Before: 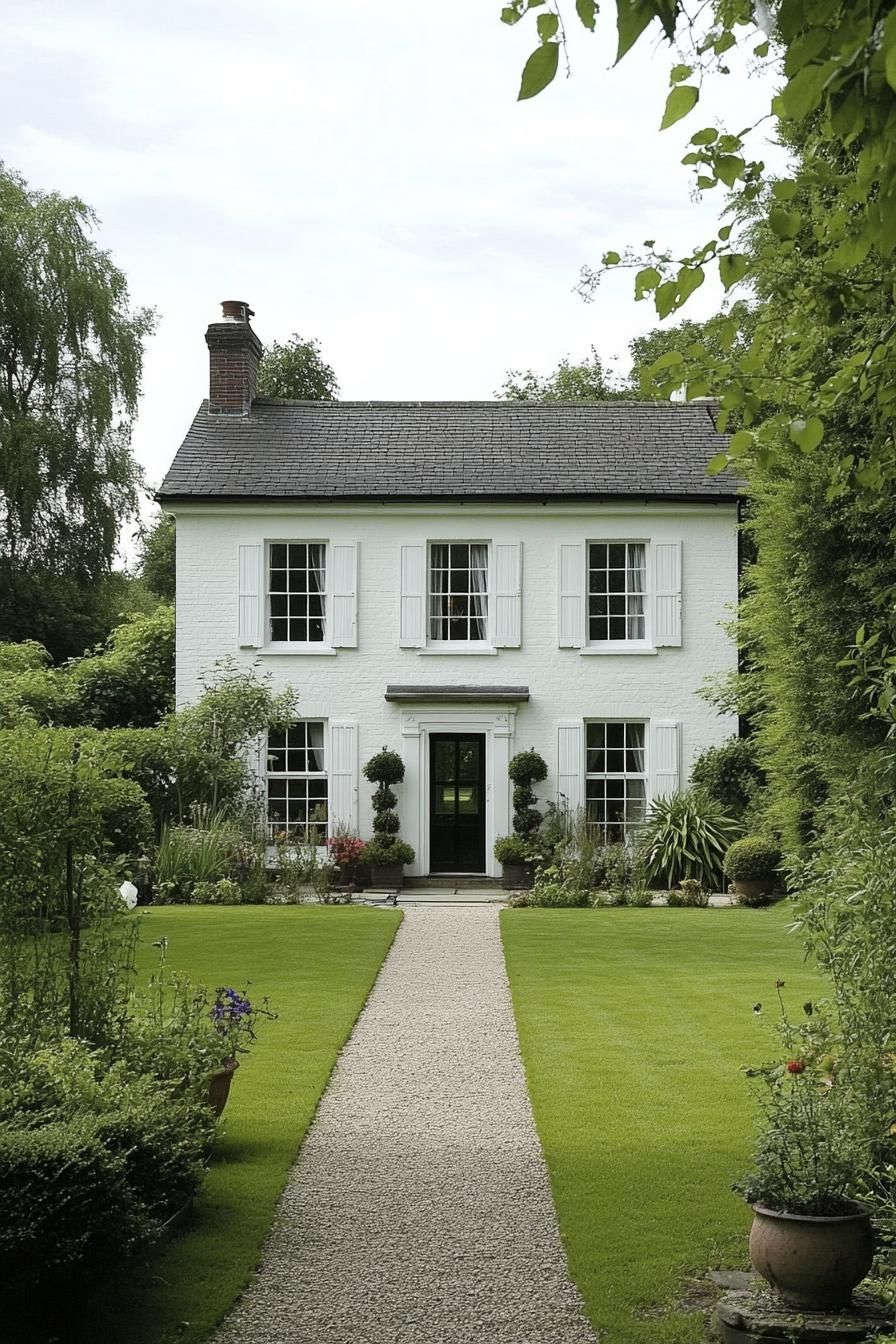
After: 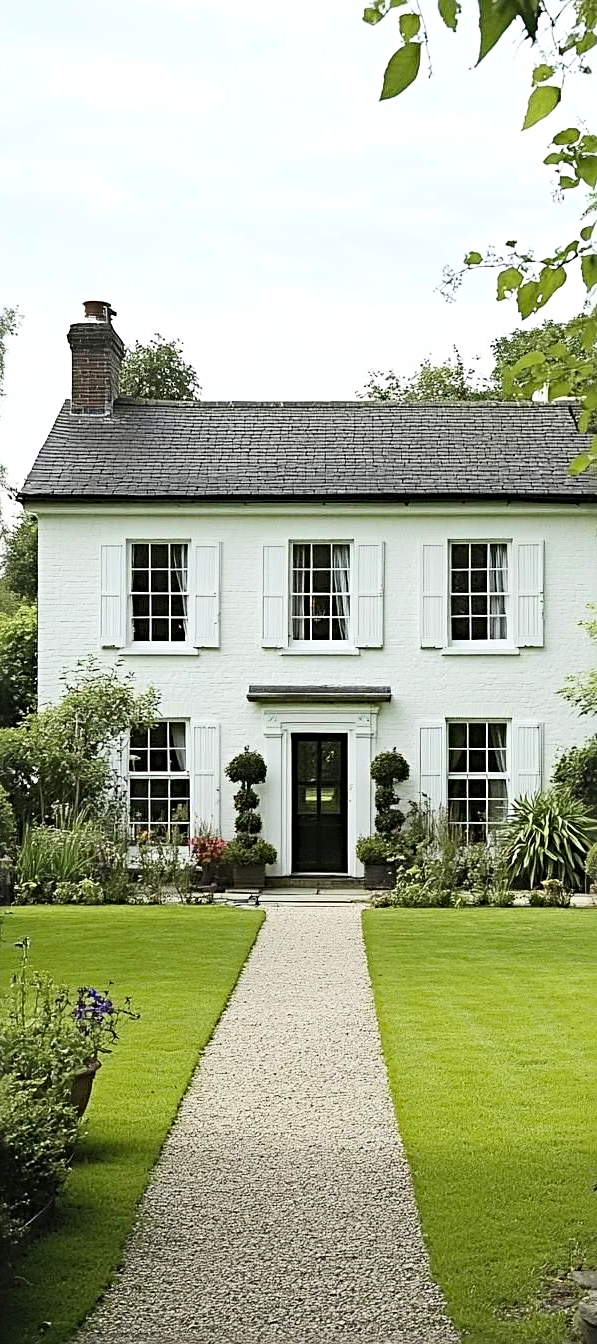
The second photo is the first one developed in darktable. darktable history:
sharpen: radius 4
contrast brightness saturation: contrast 0.2, brightness 0.16, saturation 0.22
haze removal: compatibility mode true, adaptive false
crop and rotate: left 15.446%, right 17.836%
